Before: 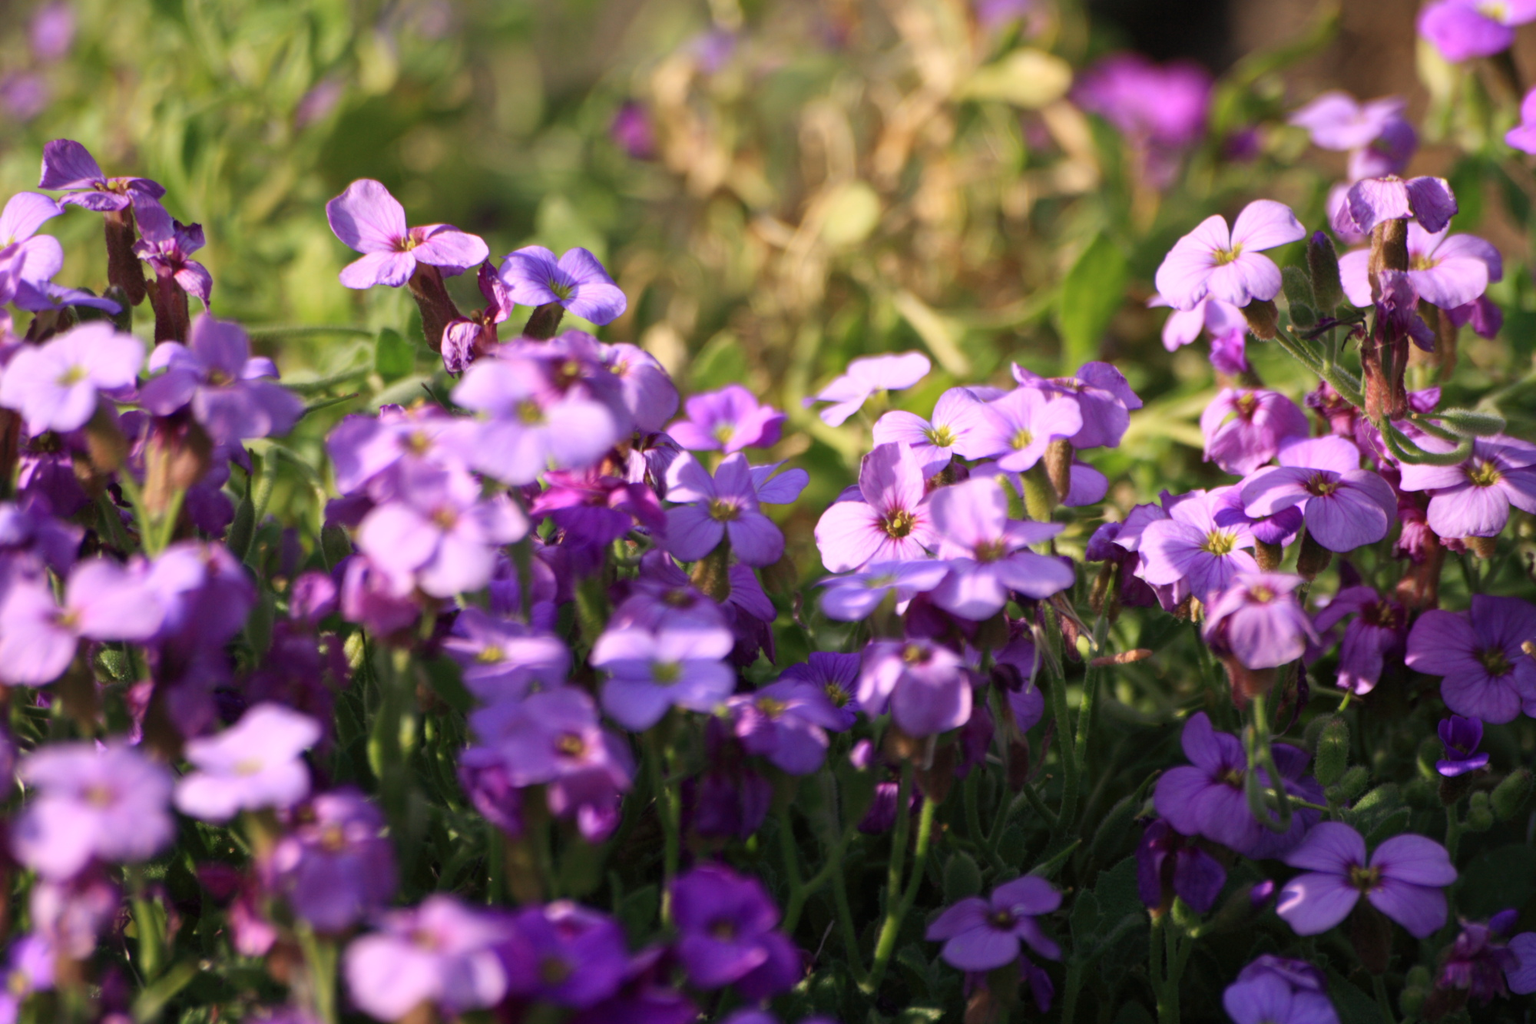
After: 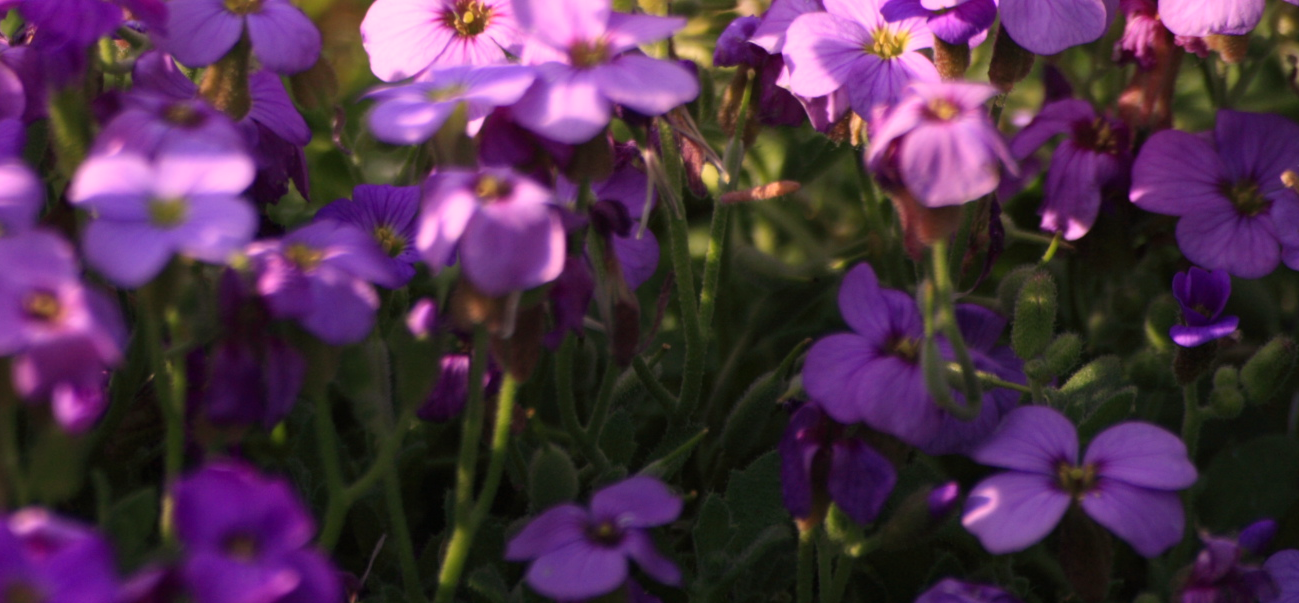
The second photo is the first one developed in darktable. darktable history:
color correction: highlights a* 12.37, highlights b* 5.51
crop and rotate: left 35.033%, top 49.883%, bottom 4.84%
